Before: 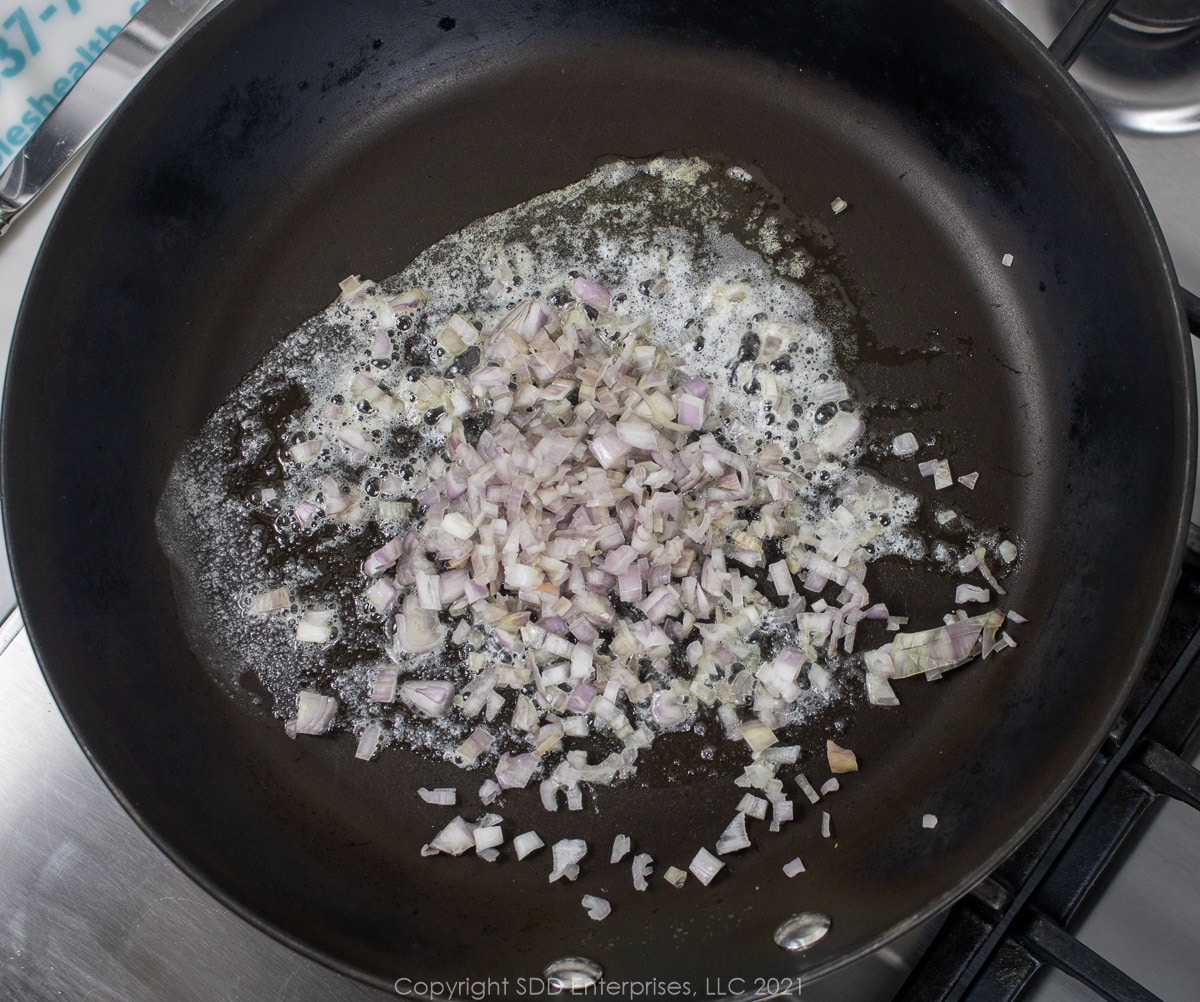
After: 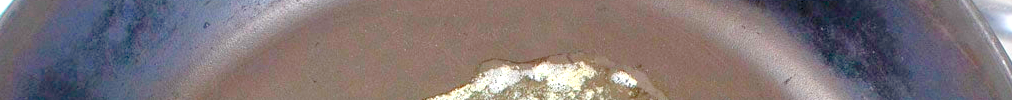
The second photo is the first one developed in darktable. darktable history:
levels: levels [0.008, 0.318, 0.836]
crop and rotate: left 9.644%, top 9.491%, right 6.021%, bottom 80.509%
exposure: black level correction 0, exposure 0.7 EV, compensate exposure bias true, compensate highlight preservation false
